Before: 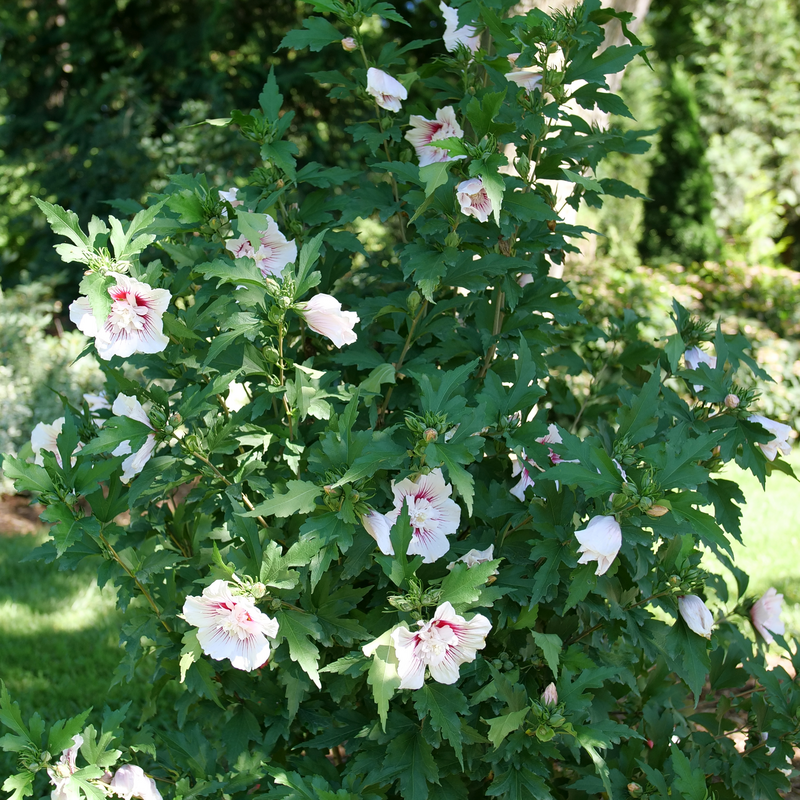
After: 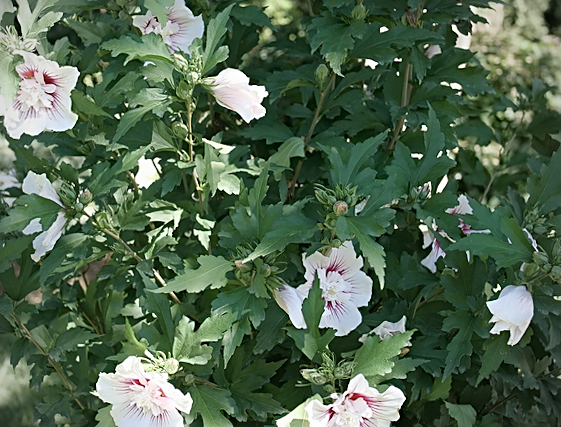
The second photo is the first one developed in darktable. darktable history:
crop: left 11.123%, top 27.61%, right 18.3%, bottom 17.034%
rotate and perspective: rotation -1°, crop left 0.011, crop right 0.989, crop top 0.025, crop bottom 0.975
haze removal: strength 0.29, distance 0.25, compatibility mode true, adaptive false
contrast equalizer: octaves 7, y [[0.6 ×6], [0.55 ×6], [0 ×6], [0 ×6], [0 ×6]], mix -0.3
vignetting: on, module defaults
sharpen: on, module defaults
contrast brightness saturation: contrast 0.1, saturation -0.3
